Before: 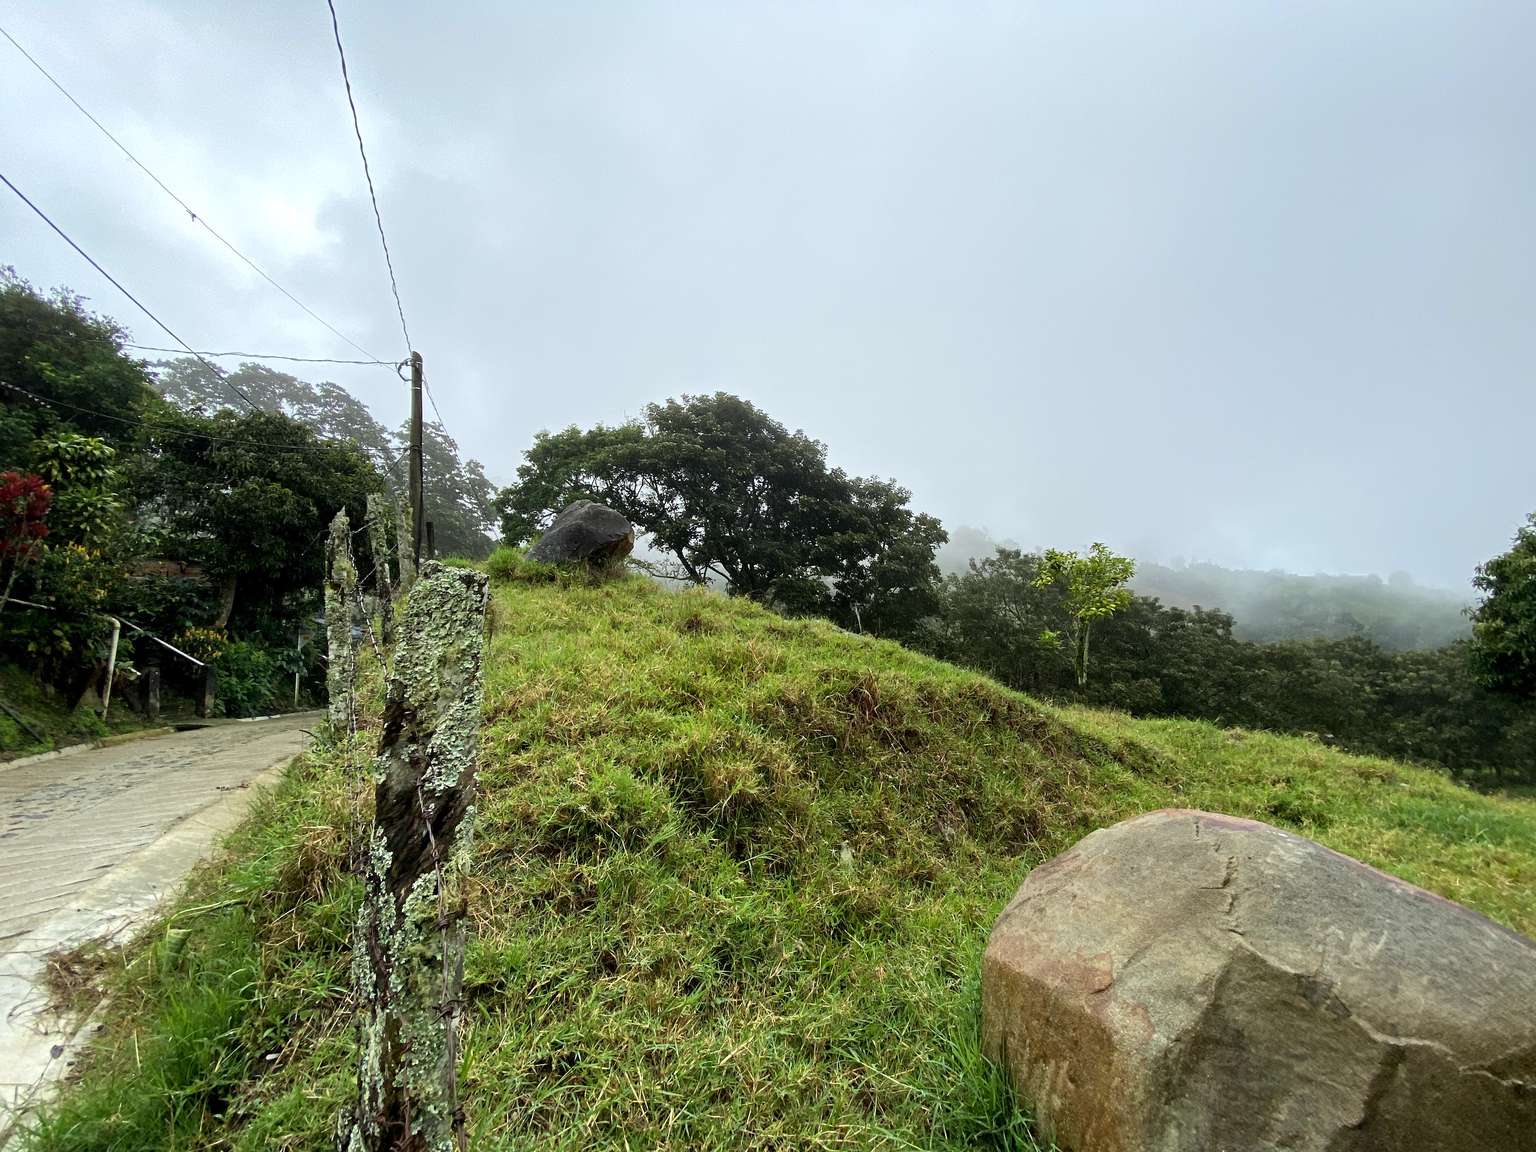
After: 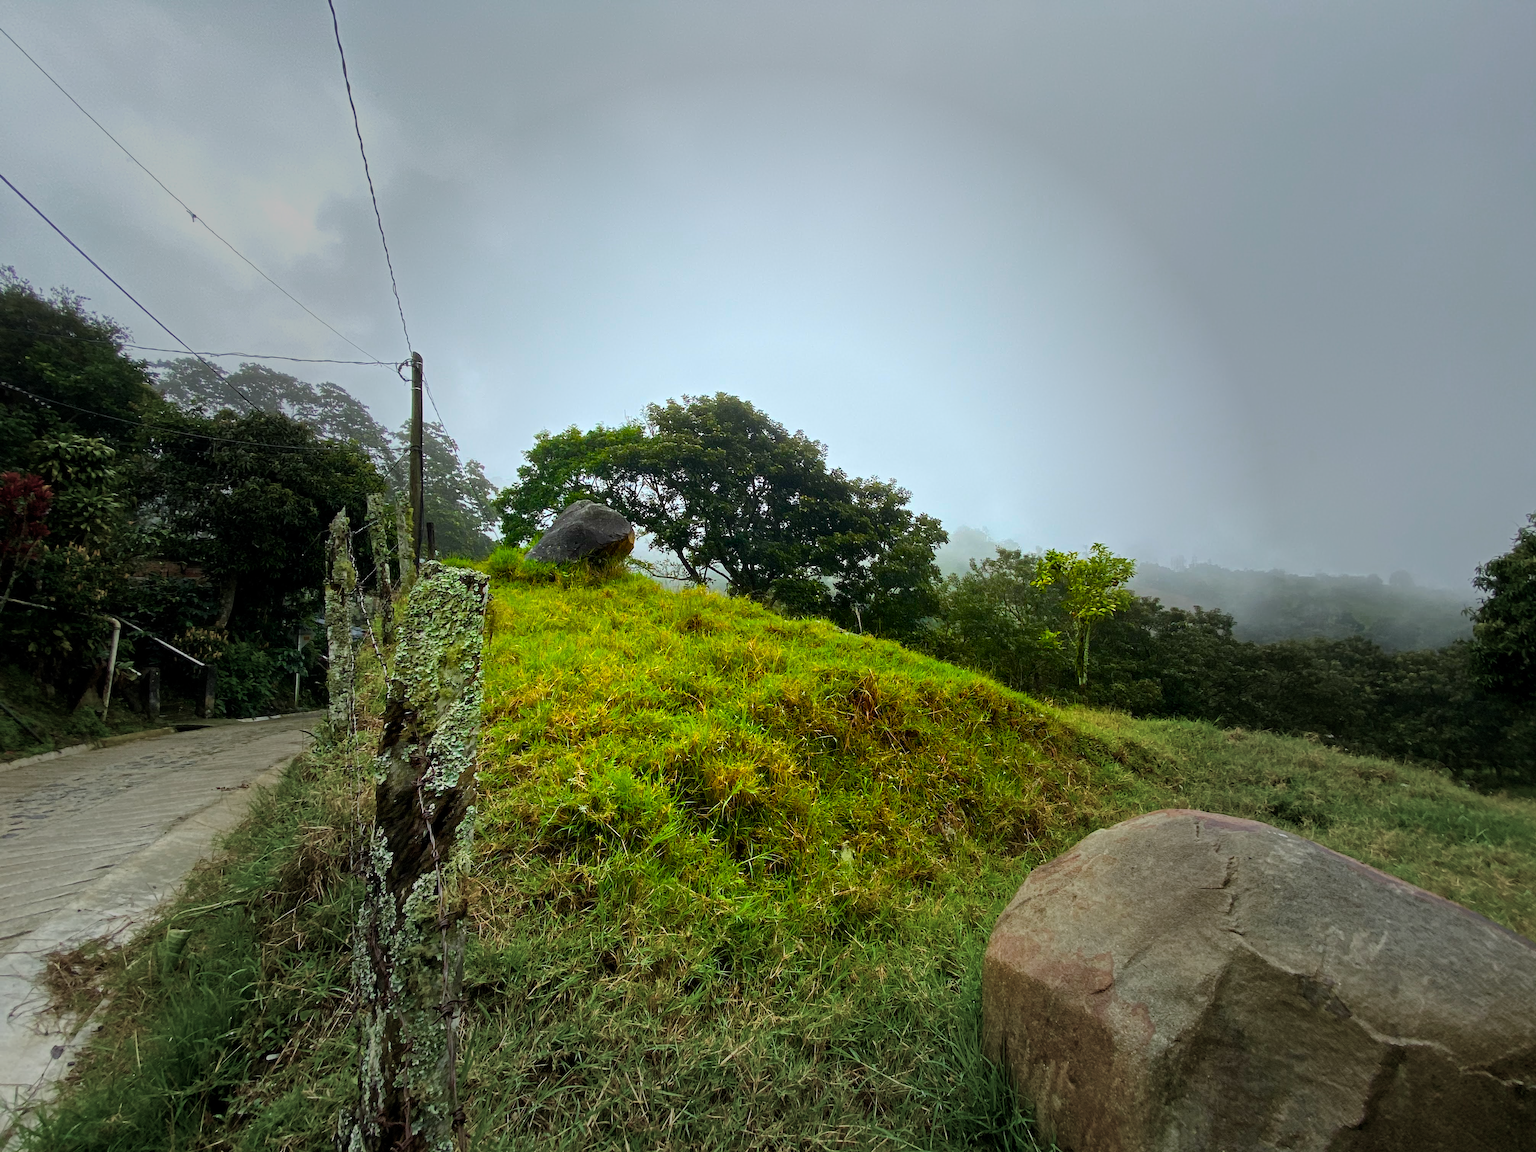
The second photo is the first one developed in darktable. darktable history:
vignetting: fall-off start 31.07%, fall-off radius 35.39%
color balance rgb: linear chroma grading › shadows -30.242%, linear chroma grading › global chroma 35.373%, perceptual saturation grading › global saturation 40.978%, perceptual saturation grading › highlights -25.125%, perceptual saturation grading › mid-tones 34.648%, perceptual saturation grading › shadows 34.999%
